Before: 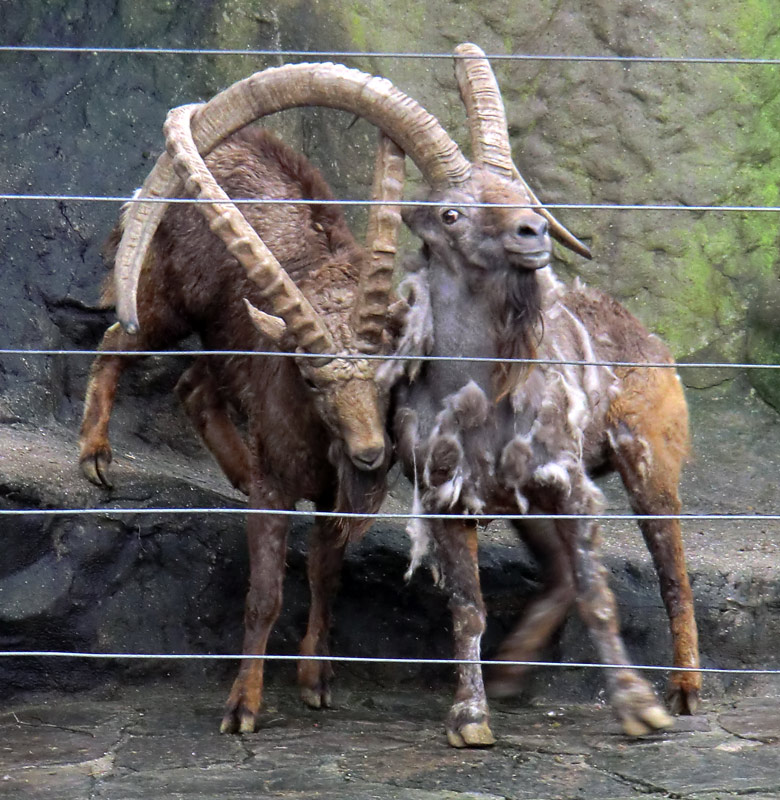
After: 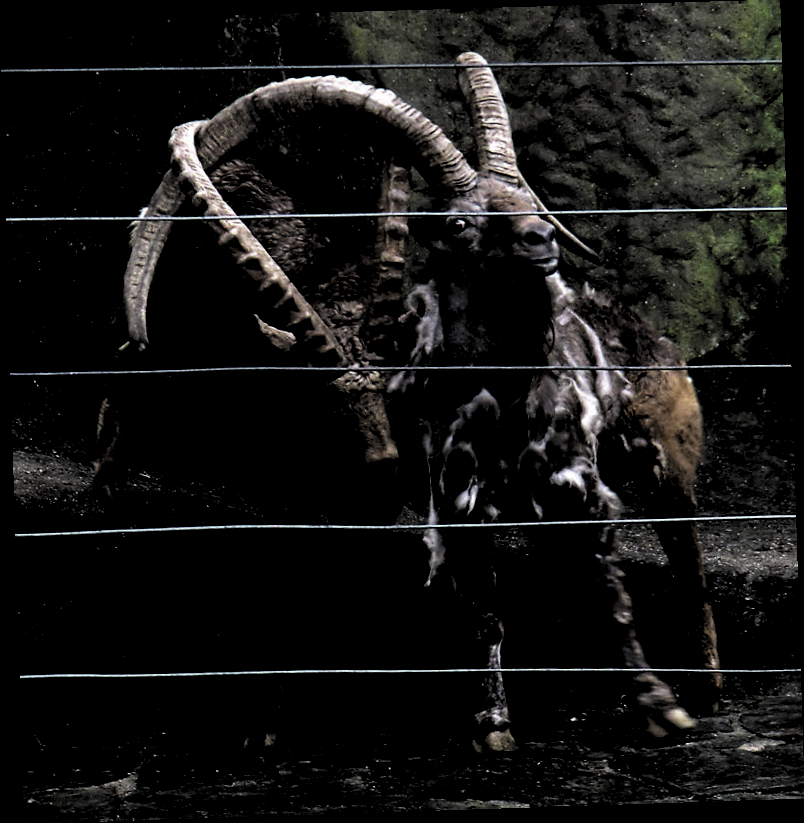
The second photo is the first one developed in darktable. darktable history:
rotate and perspective: rotation -1.77°, lens shift (horizontal) 0.004, automatic cropping off
levels: levels [0.514, 0.759, 1]
